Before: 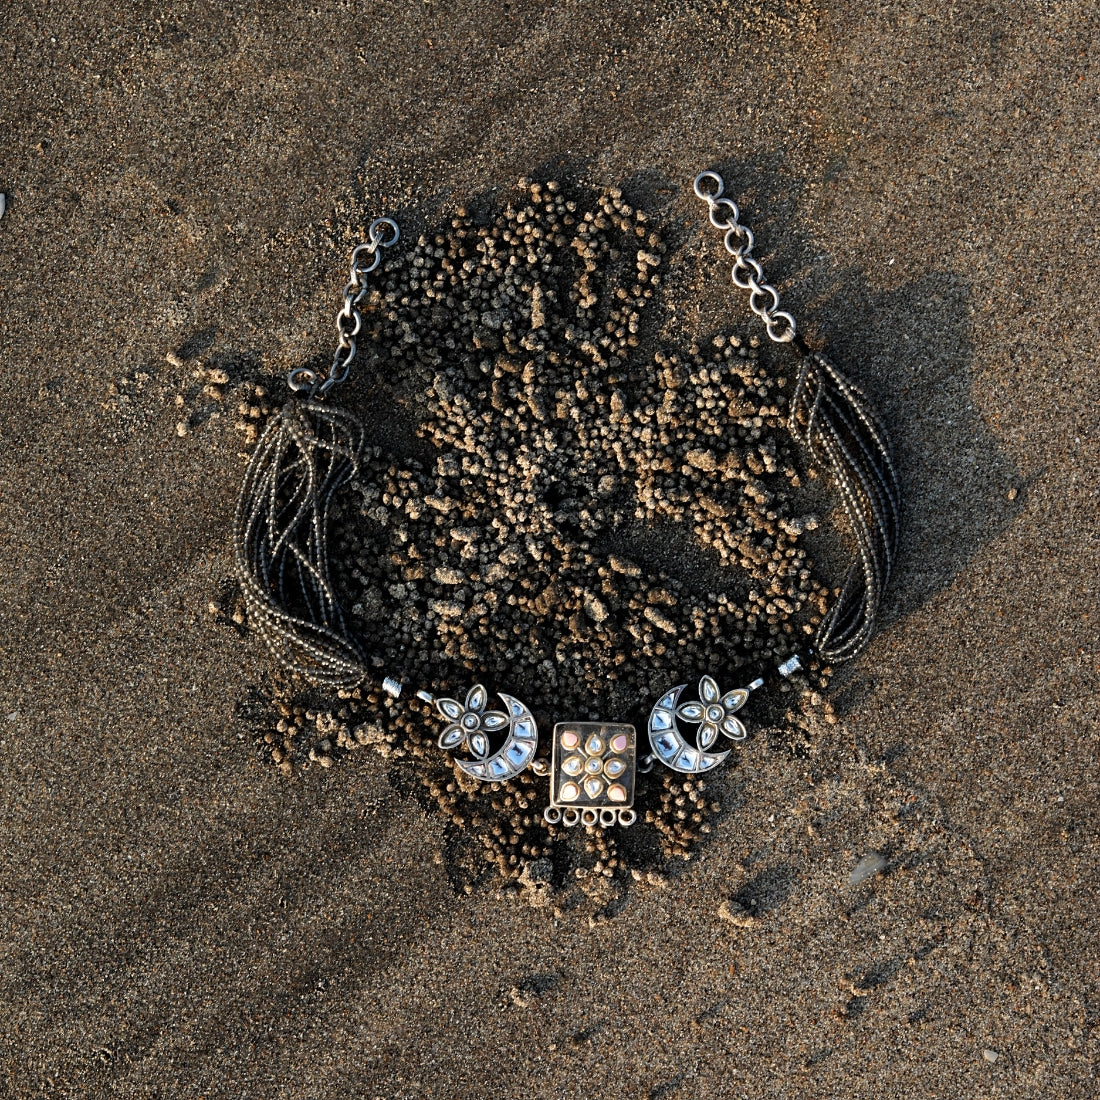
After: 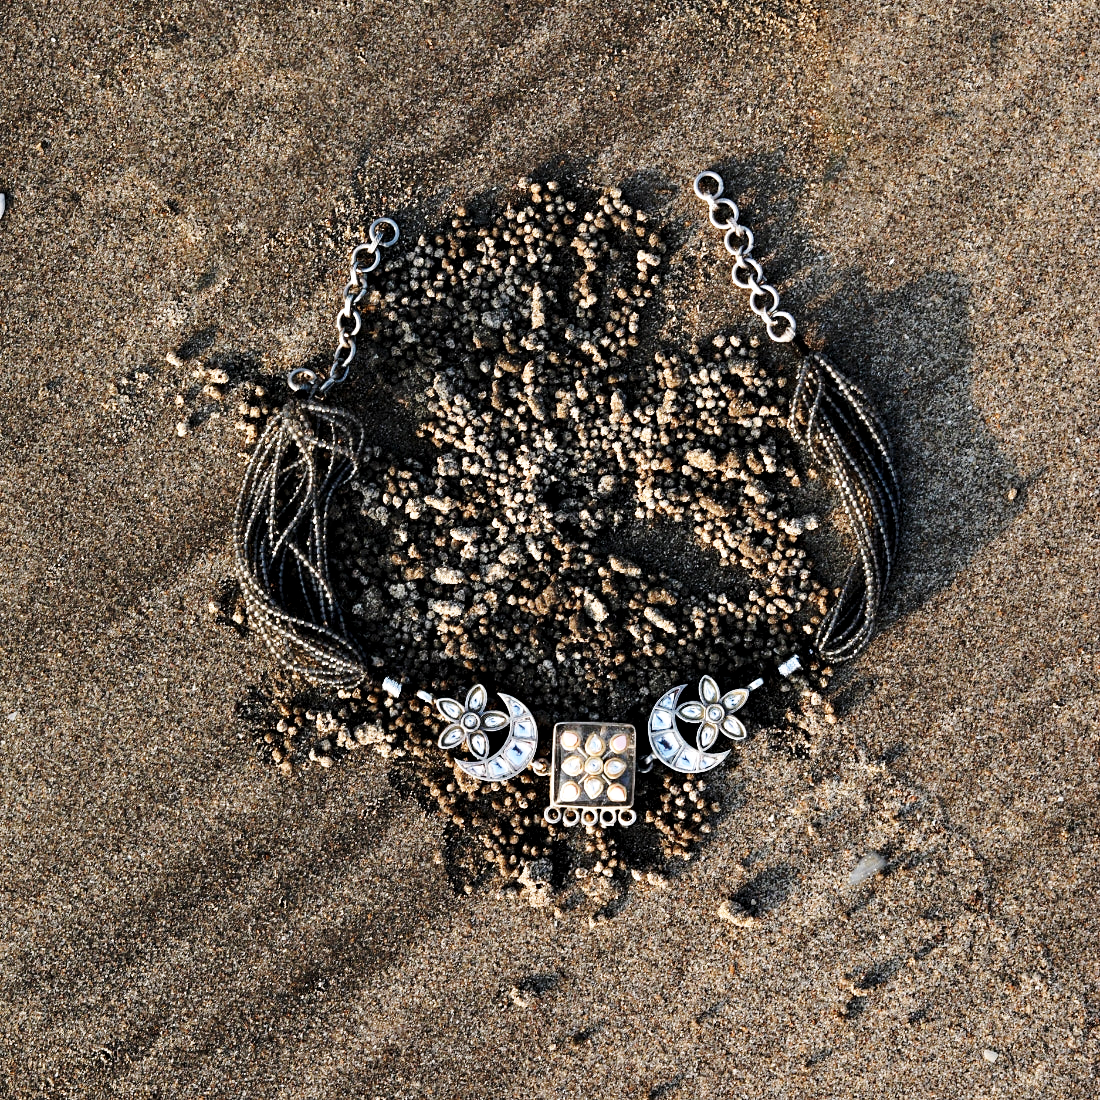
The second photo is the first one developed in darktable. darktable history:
white balance: red 1.004, blue 1.024
contrast equalizer: y [[0.514, 0.573, 0.581, 0.508, 0.5, 0.5], [0.5 ×6], [0.5 ×6], [0 ×6], [0 ×6]], mix 0.79
base curve: curves: ch0 [(0, 0) (0.028, 0.03) (0.121, 0.232) (0.46, 0.748) (0.859, 0.968) (1, 1)], preserve colors none
contrast brightness saturation: saturation -0.05
